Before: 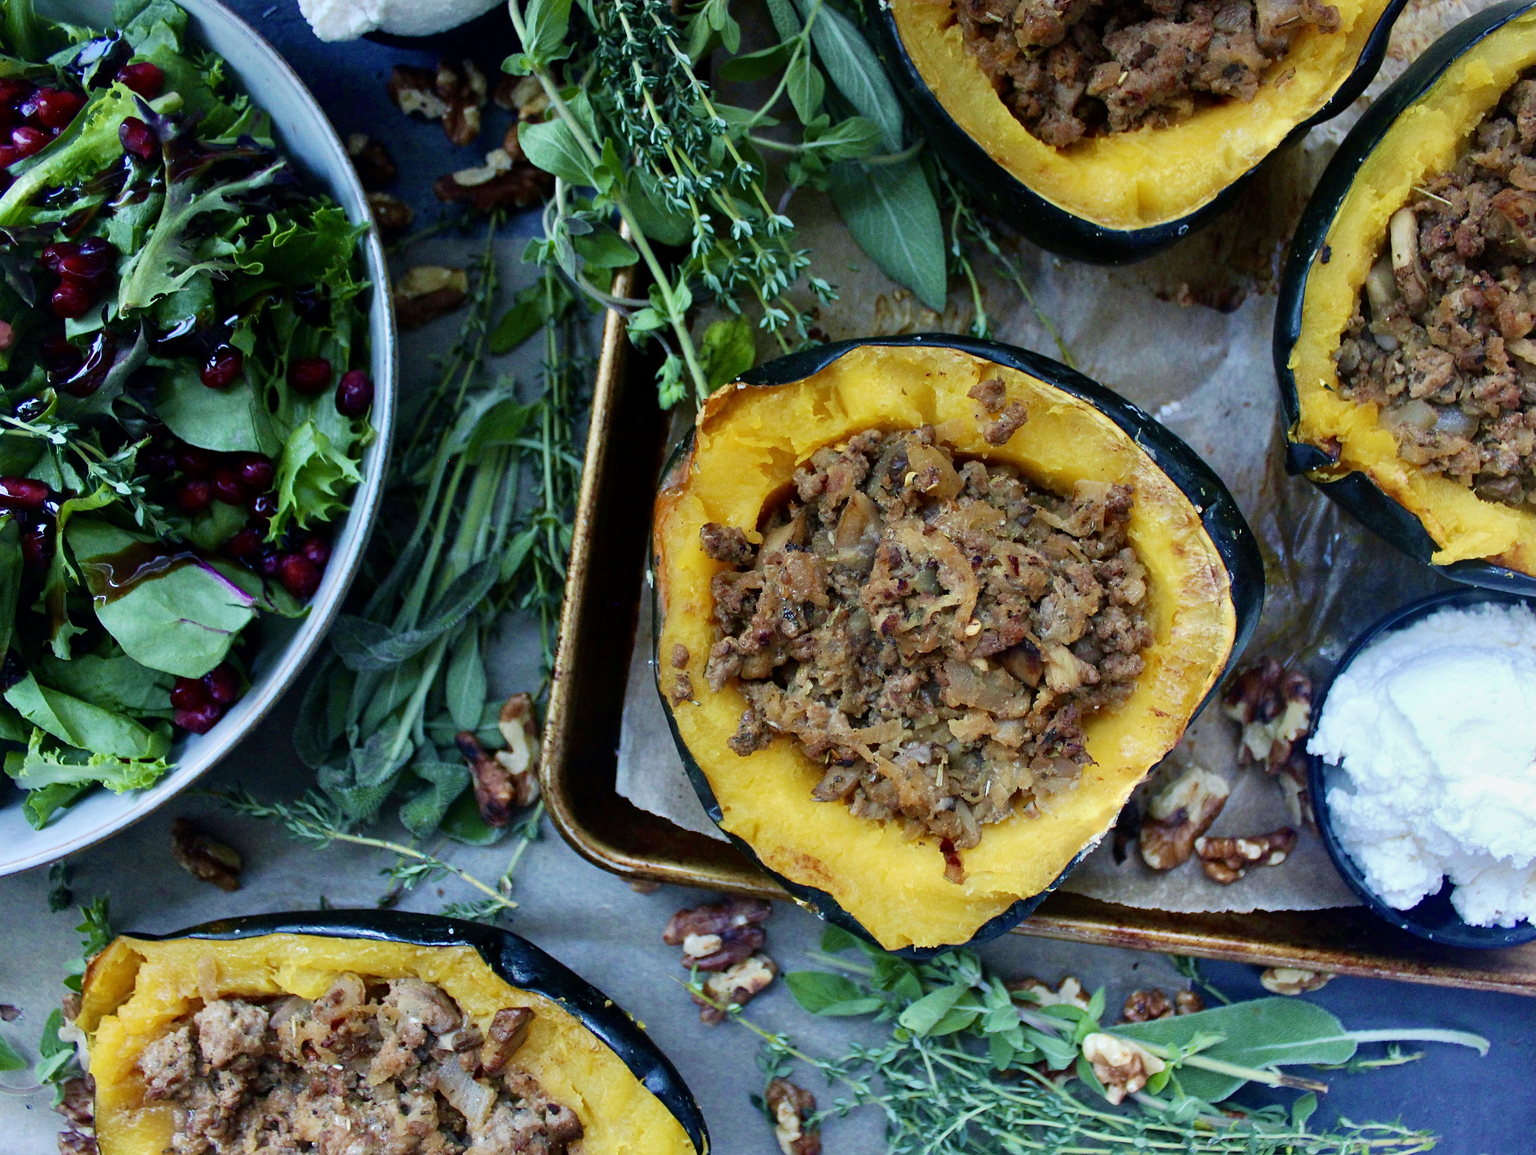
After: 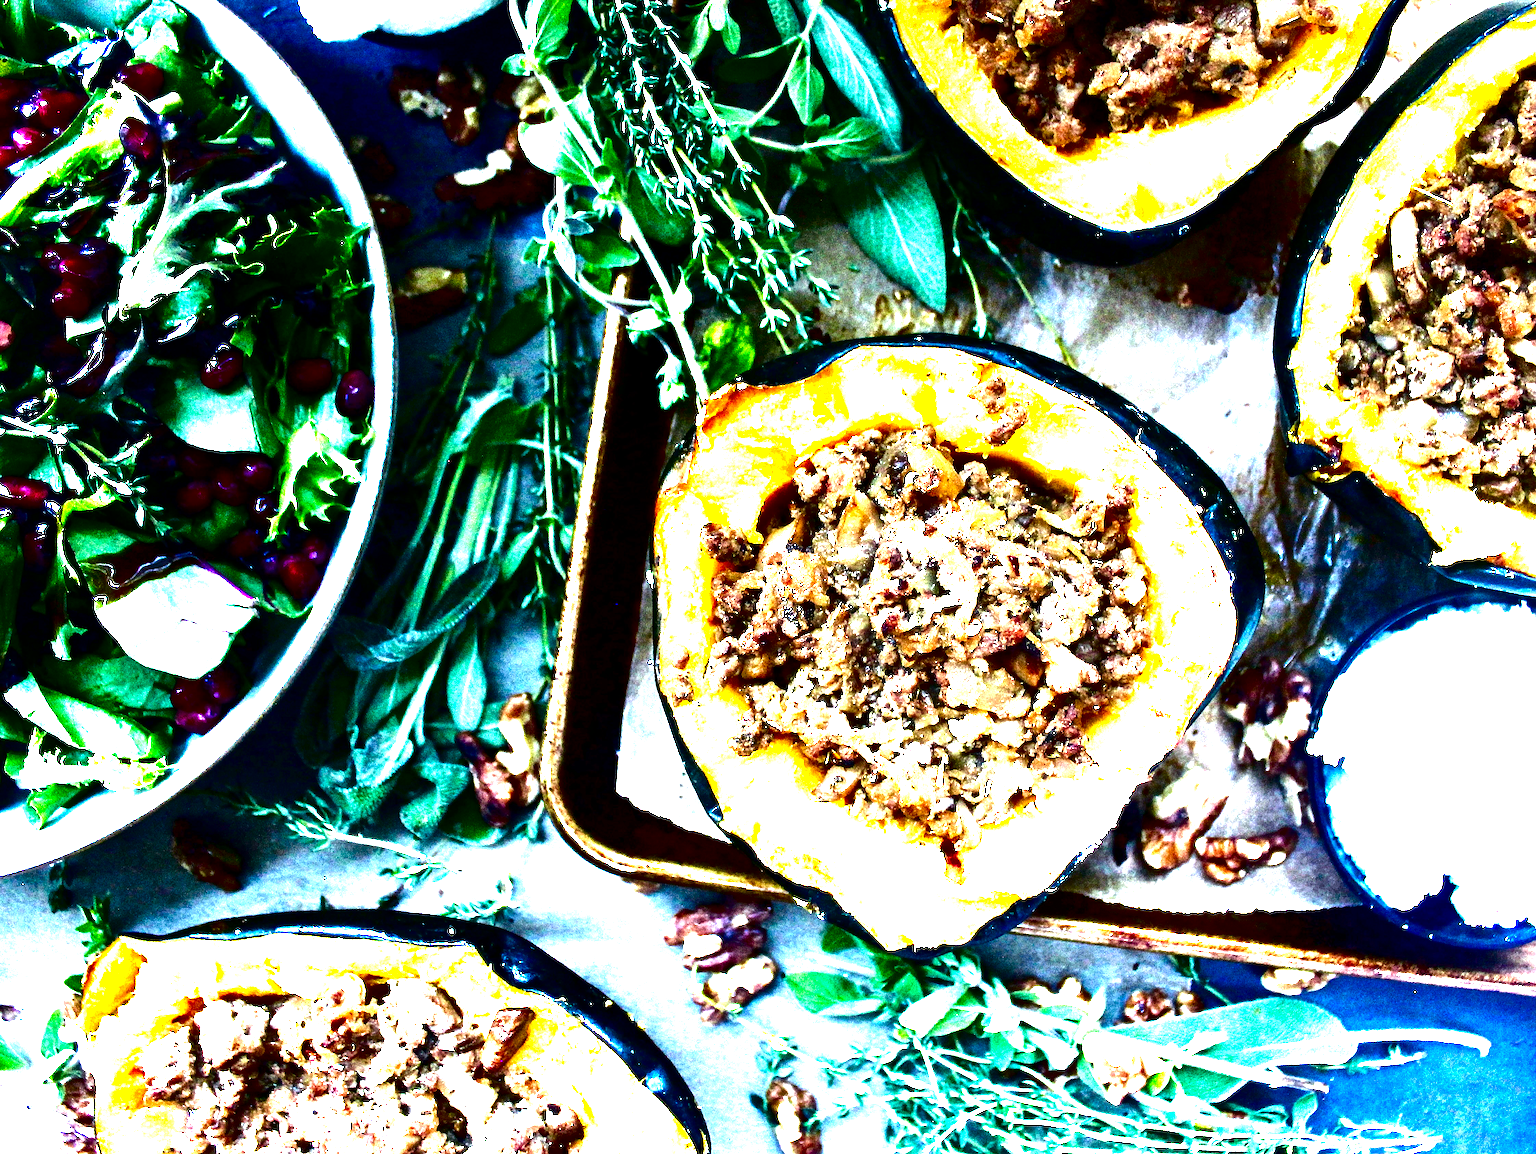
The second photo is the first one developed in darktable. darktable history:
tone equalizer: -8 EV -1.08 EV, -7 EV -1.01 EV, -6 EV -0.867 EV, -5 EV -0.578 EV, -3 EV 0.578 EV, -2 EV 0.867 EV, -1 EV 1.01 EV, +0 EV 1.08 EV, edges refinement/feathering 500, mask exposure compensation -1.57 EV, preserve details no
exposure: black level correction 0.001, exposure 1.822 EV, compensate exposure bias true, compensate highlight preservation false
contrast brightness saturation: contrast 0.09, brightness -0.59, saturation 0.17
